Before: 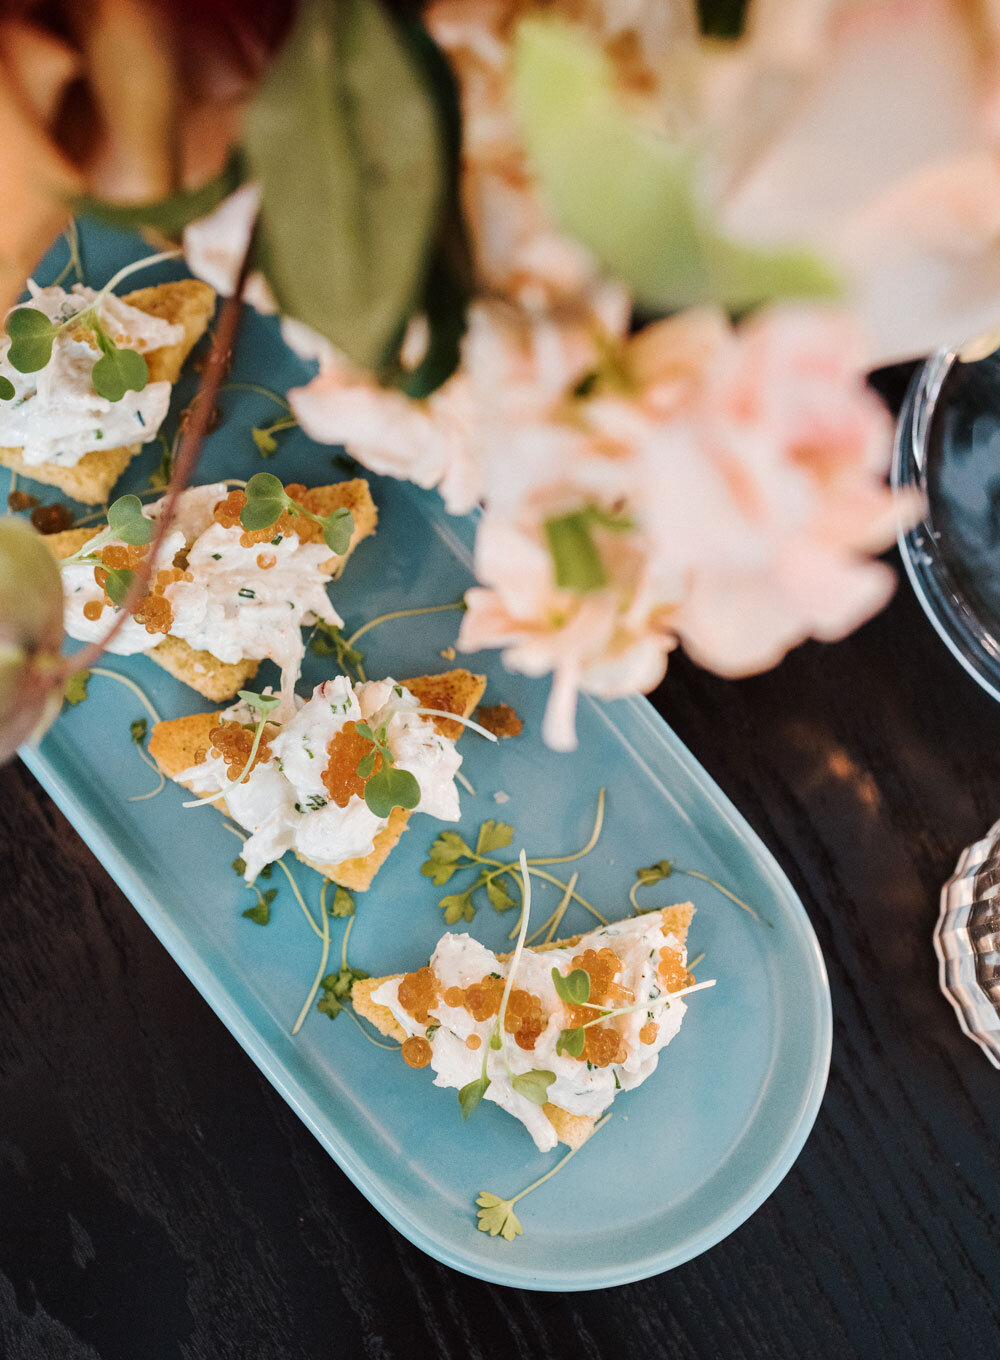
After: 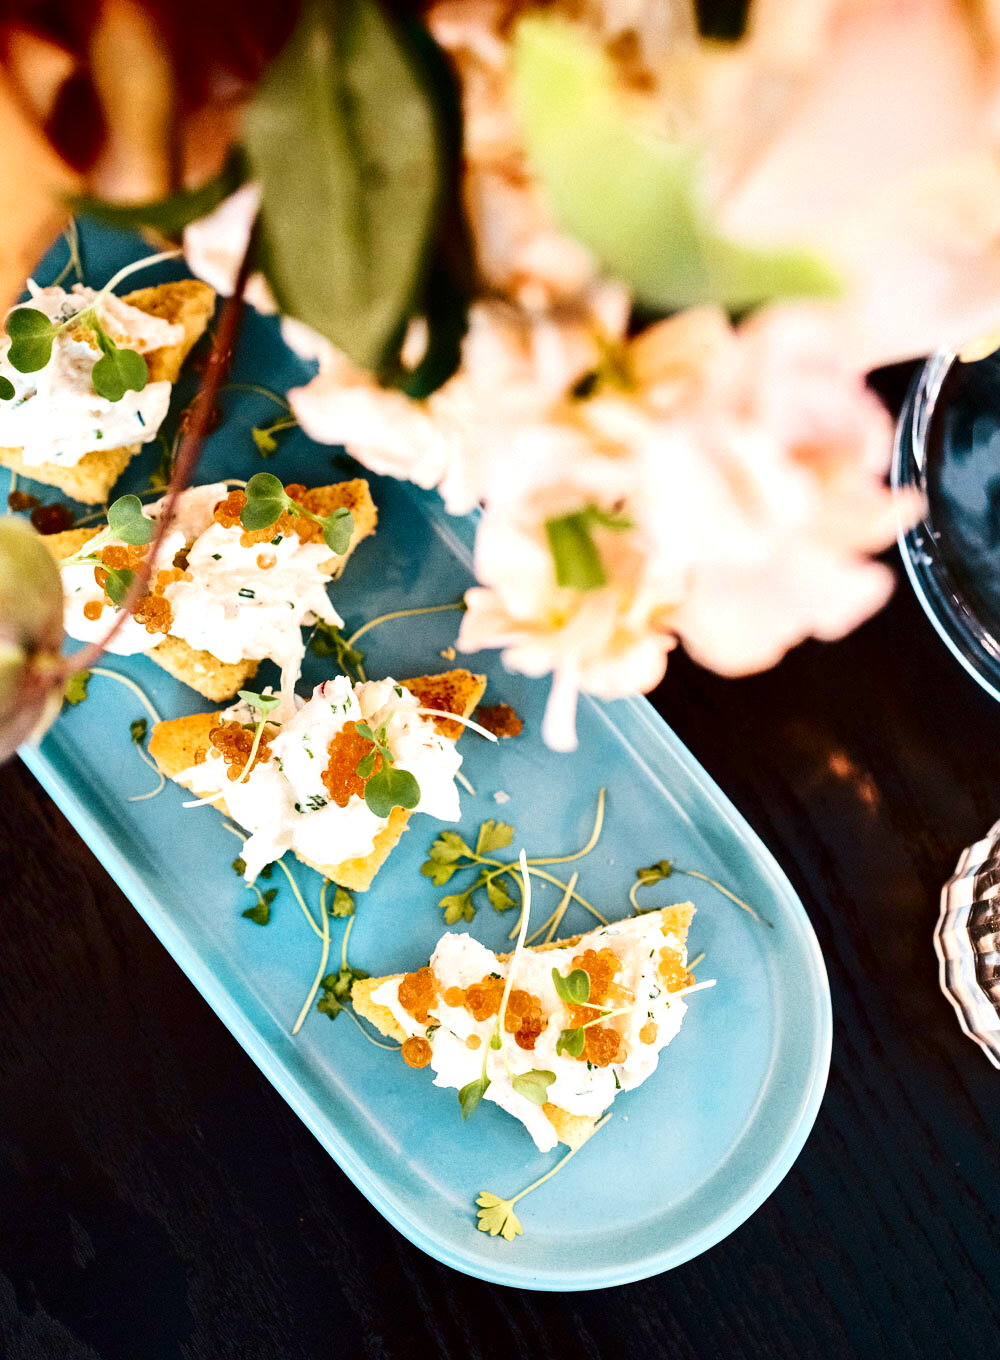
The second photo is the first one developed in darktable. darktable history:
exposure: exposure 0.61 EV, compensate highlight preservation false
contrast brightness saturation: contrast 0.224, brightness -0.188, saturation 0.233
